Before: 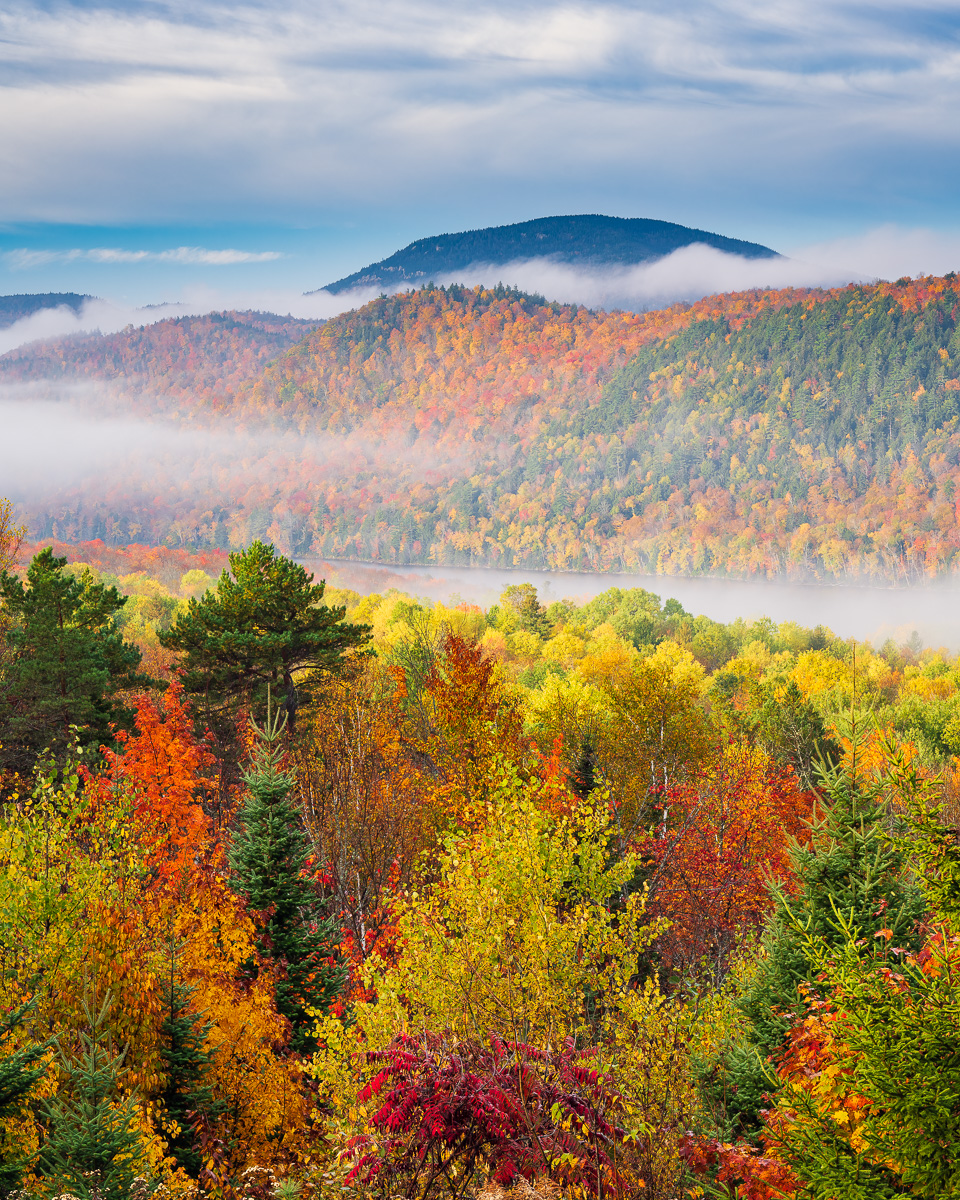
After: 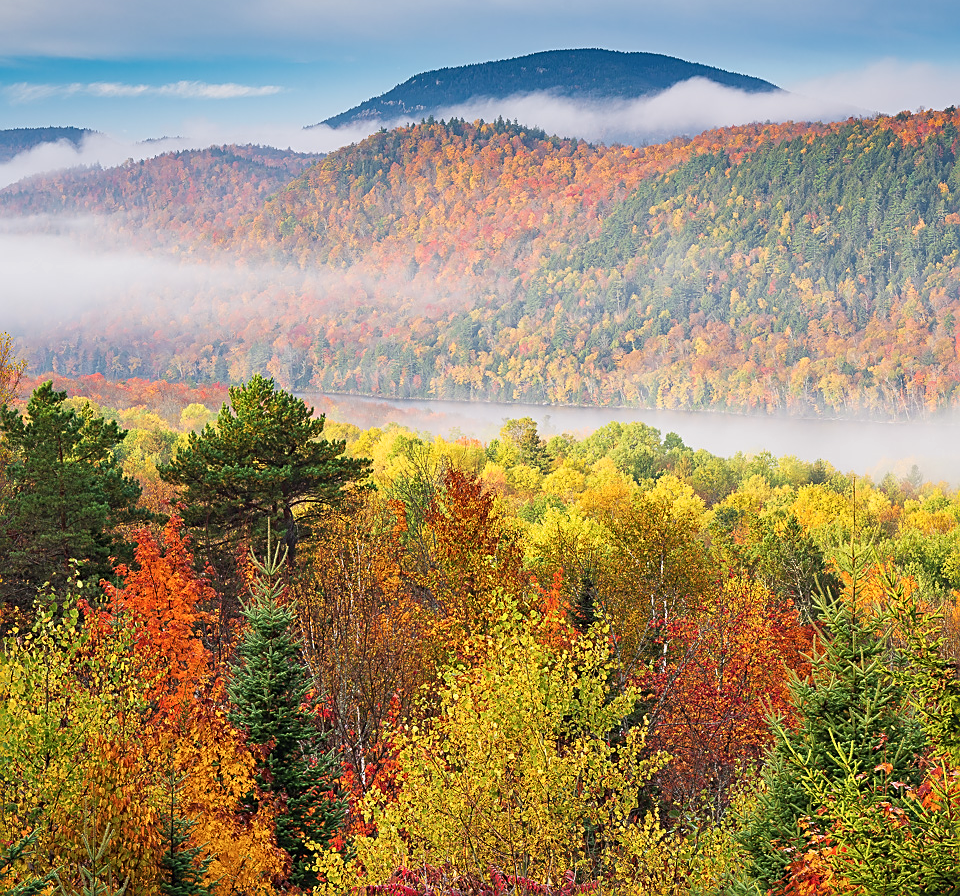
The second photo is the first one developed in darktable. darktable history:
exposure: black level correction -0.001, exposure 0.08 EV, compensate exposure bias true, compensate highlight preservation false
sharpen: on, module defaults
contrast brightness saturation: saturation -0.052
crop: top 13.889%, bottom 11.417%
